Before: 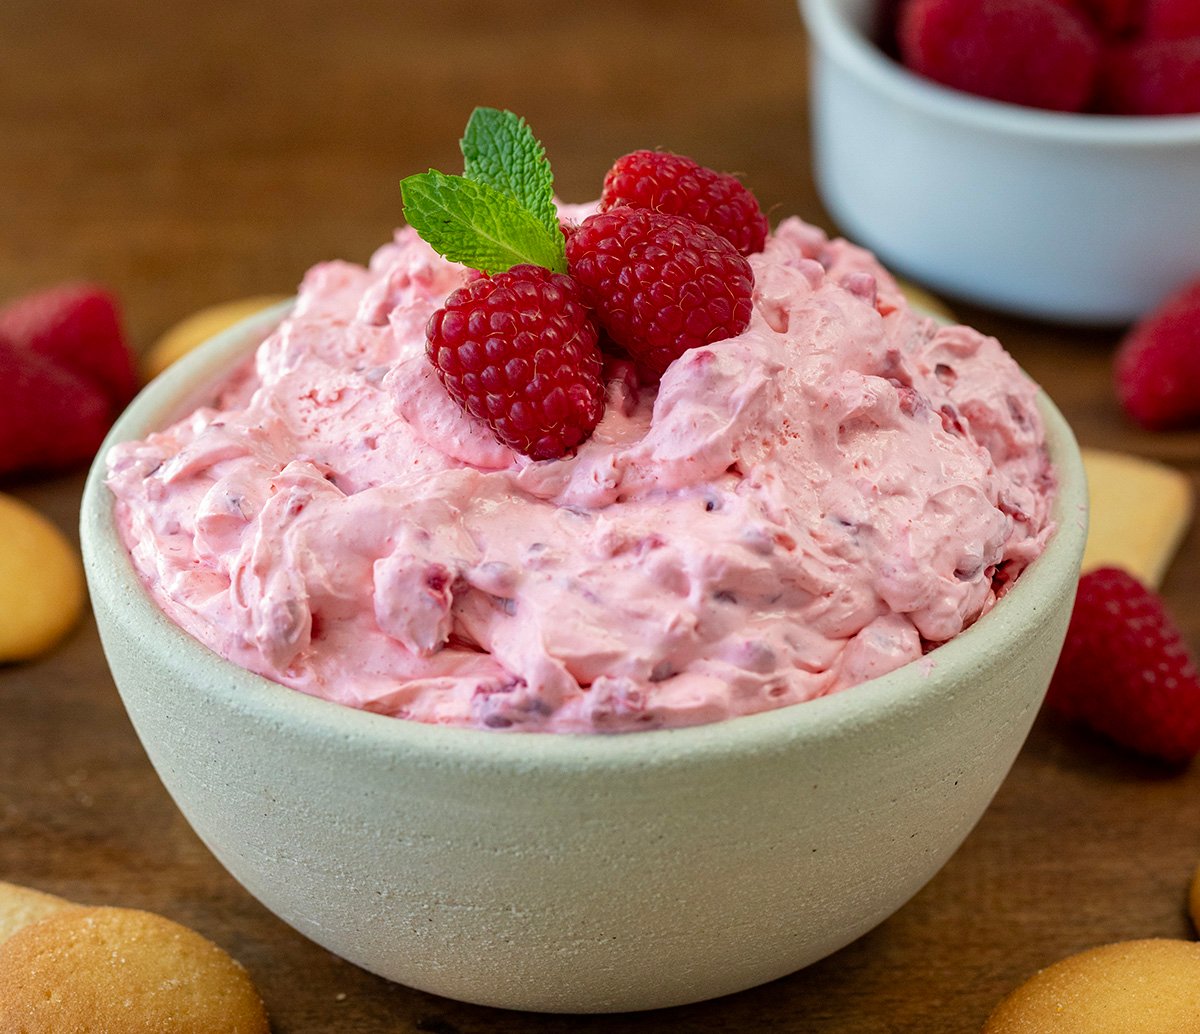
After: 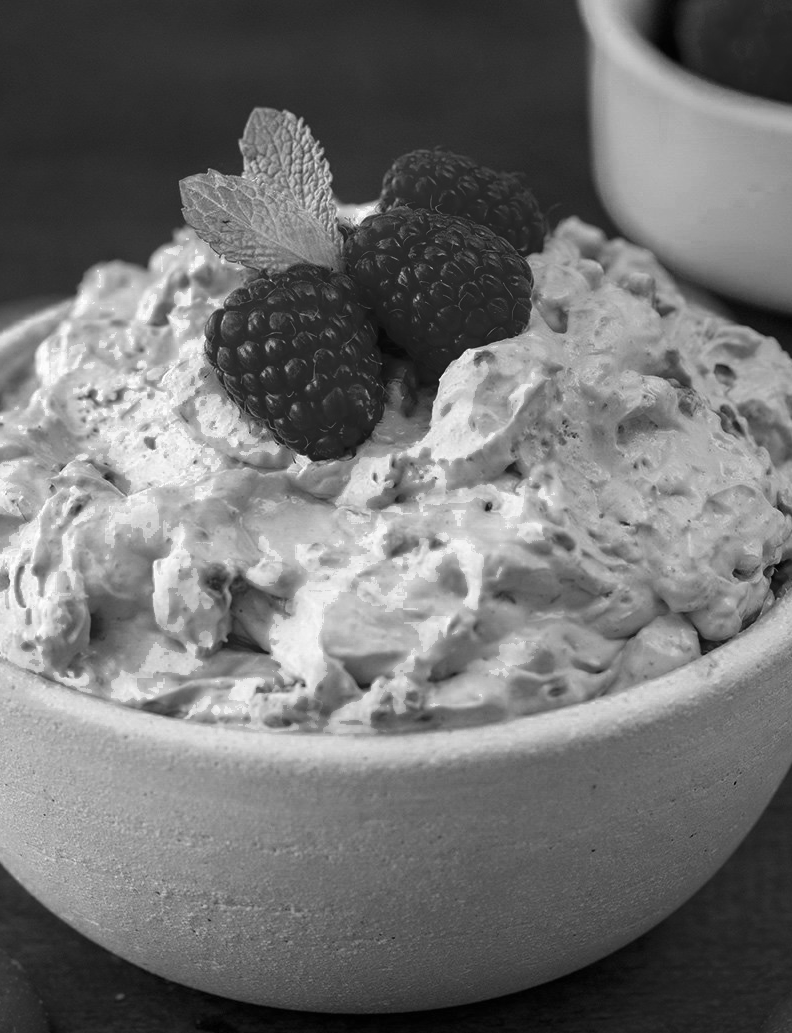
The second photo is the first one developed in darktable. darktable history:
crop and rotate: left 18.442%, right 15.508%
color zones: curves: ch0 [(0.002, 0.429) (0.121, 0.212) (0.198, 0.113) (0.276, 0.344) (0.331, 0.541) (0.41, 0.56) (0.482, 0.289) (0.619, 0.227) (0.721, 0.18) (0.821, 0.435) (0.928, 0.555) (1, 0.587)]; ch1 [(0, 0) (0.143, 0) (0.286, 0) (0.429, 0) (0.571, 0) (0.714, 0) (0.857, 0)]
